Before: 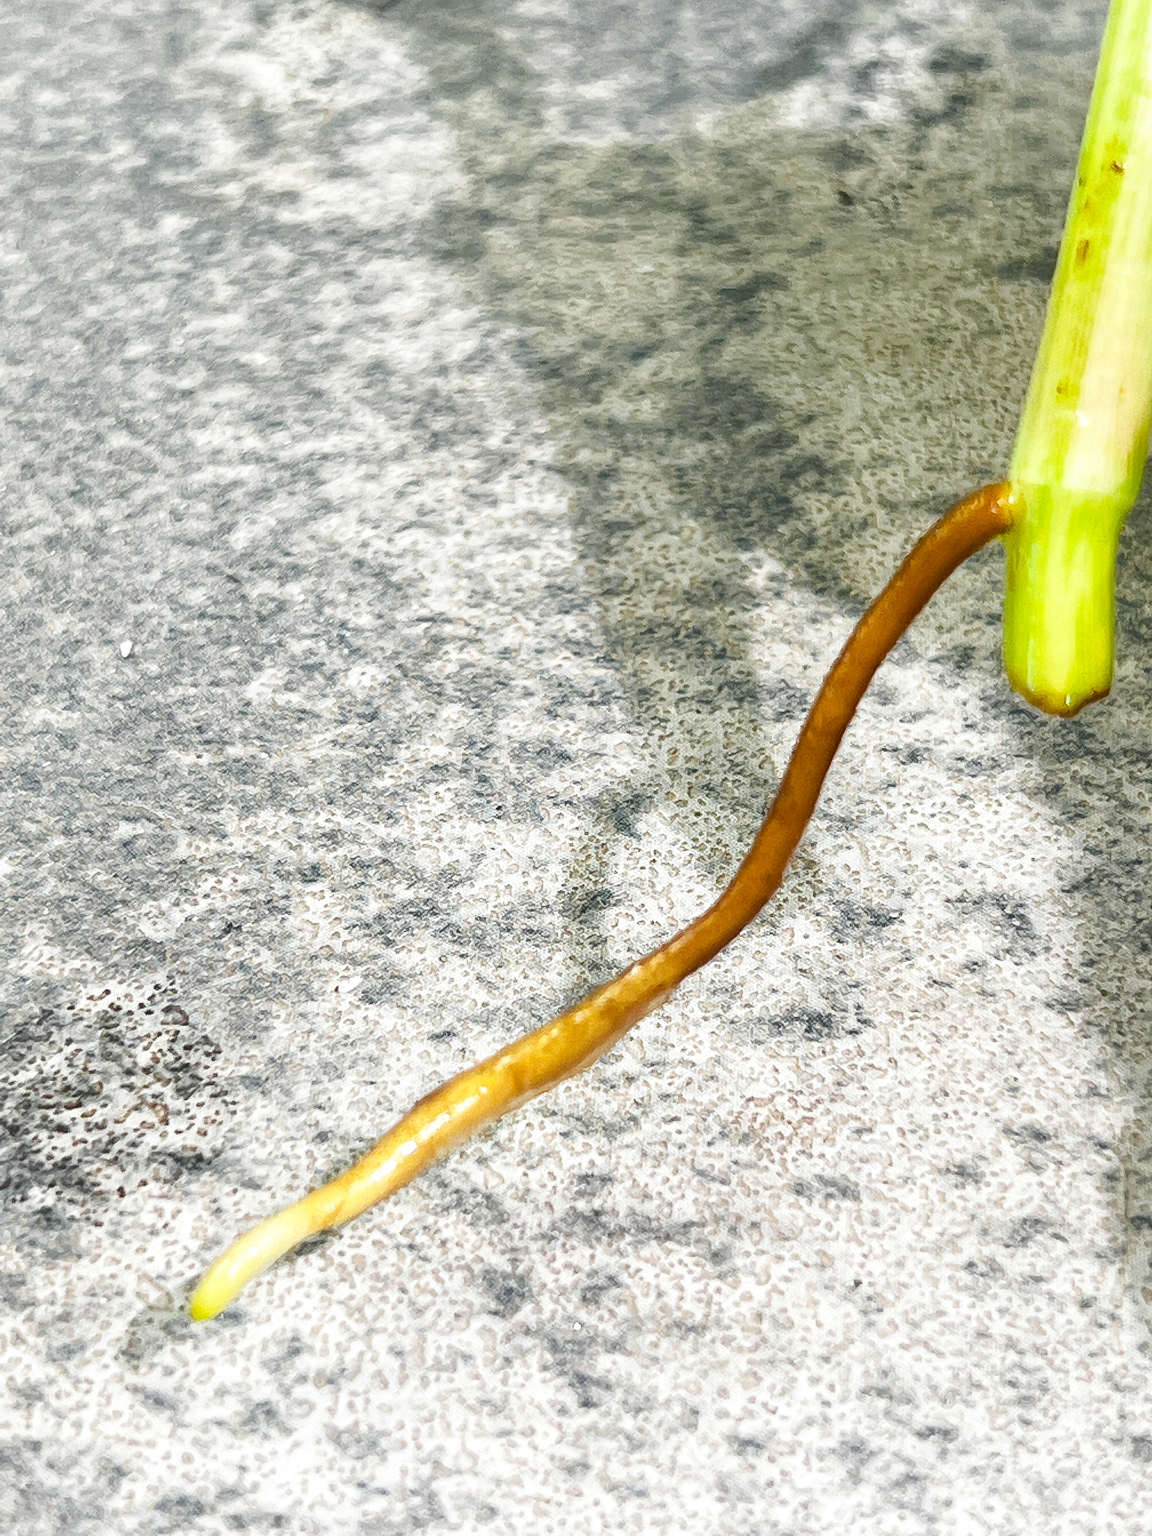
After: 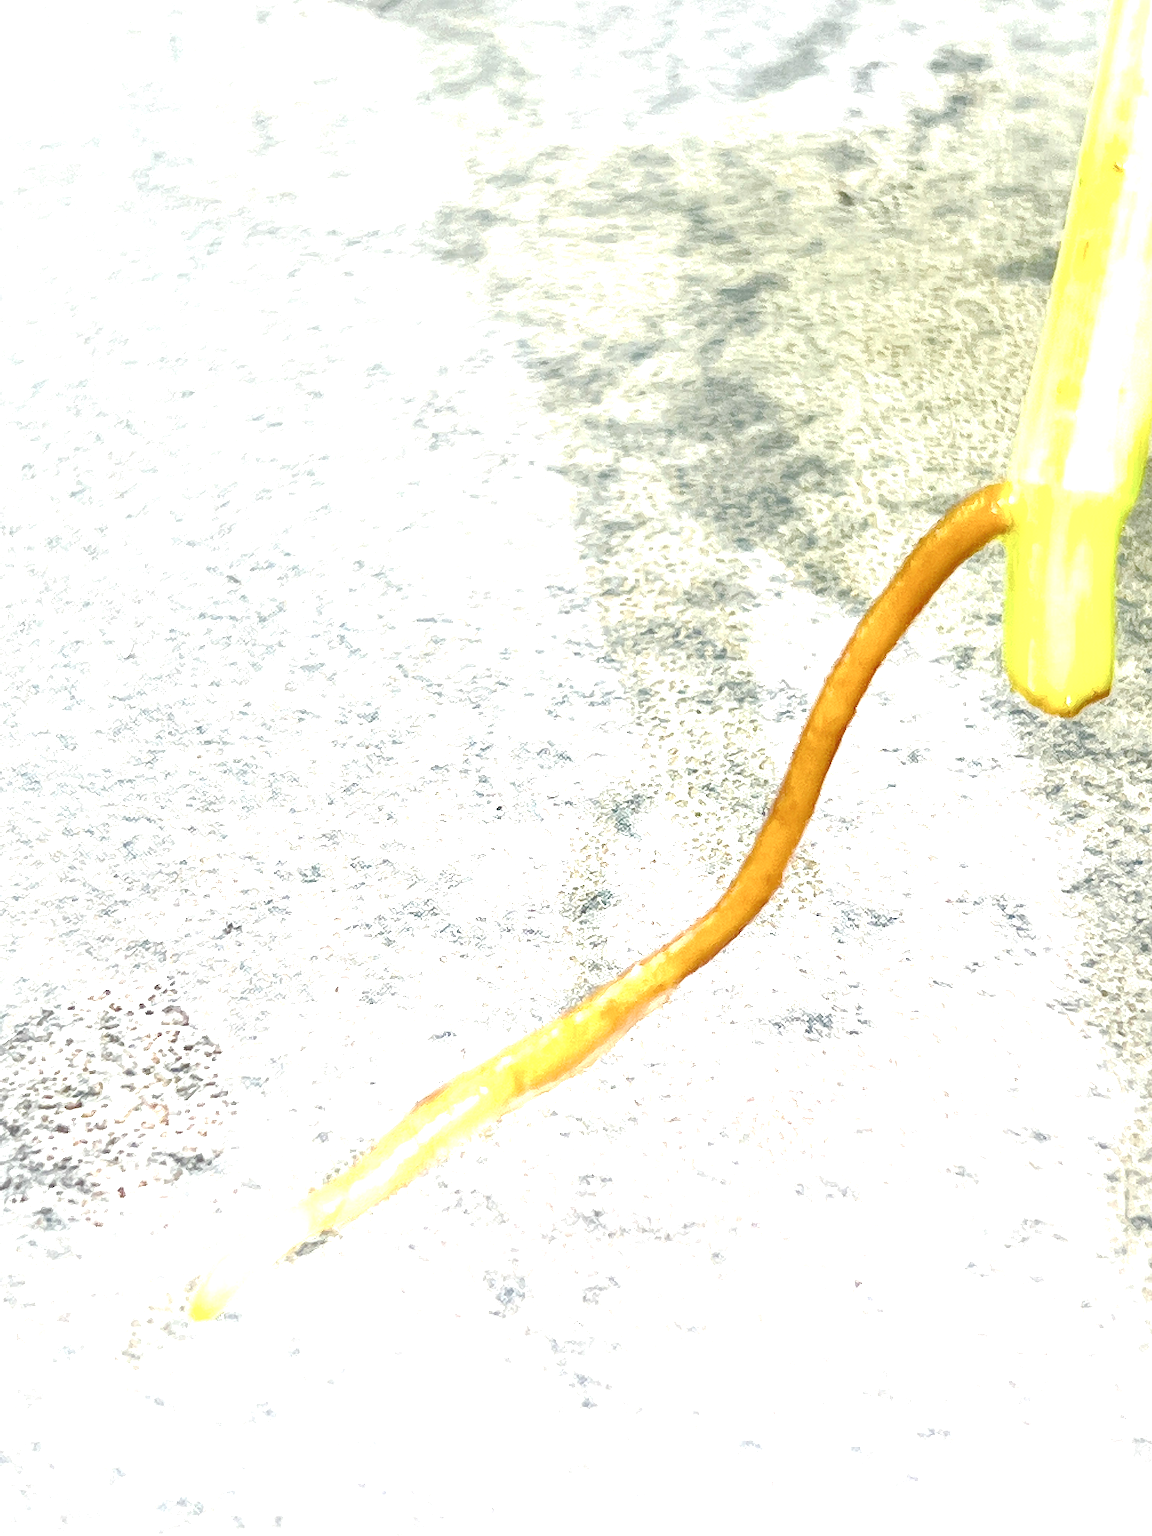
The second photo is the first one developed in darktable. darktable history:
base curve: curves: ch0 [(0, 0) (0.158, 0.273) (0.879, 0.895) (1, 1)], preserve colors none
exposure: black level correction 0, exposure 1.469 EV, compensate highlight preservation false
